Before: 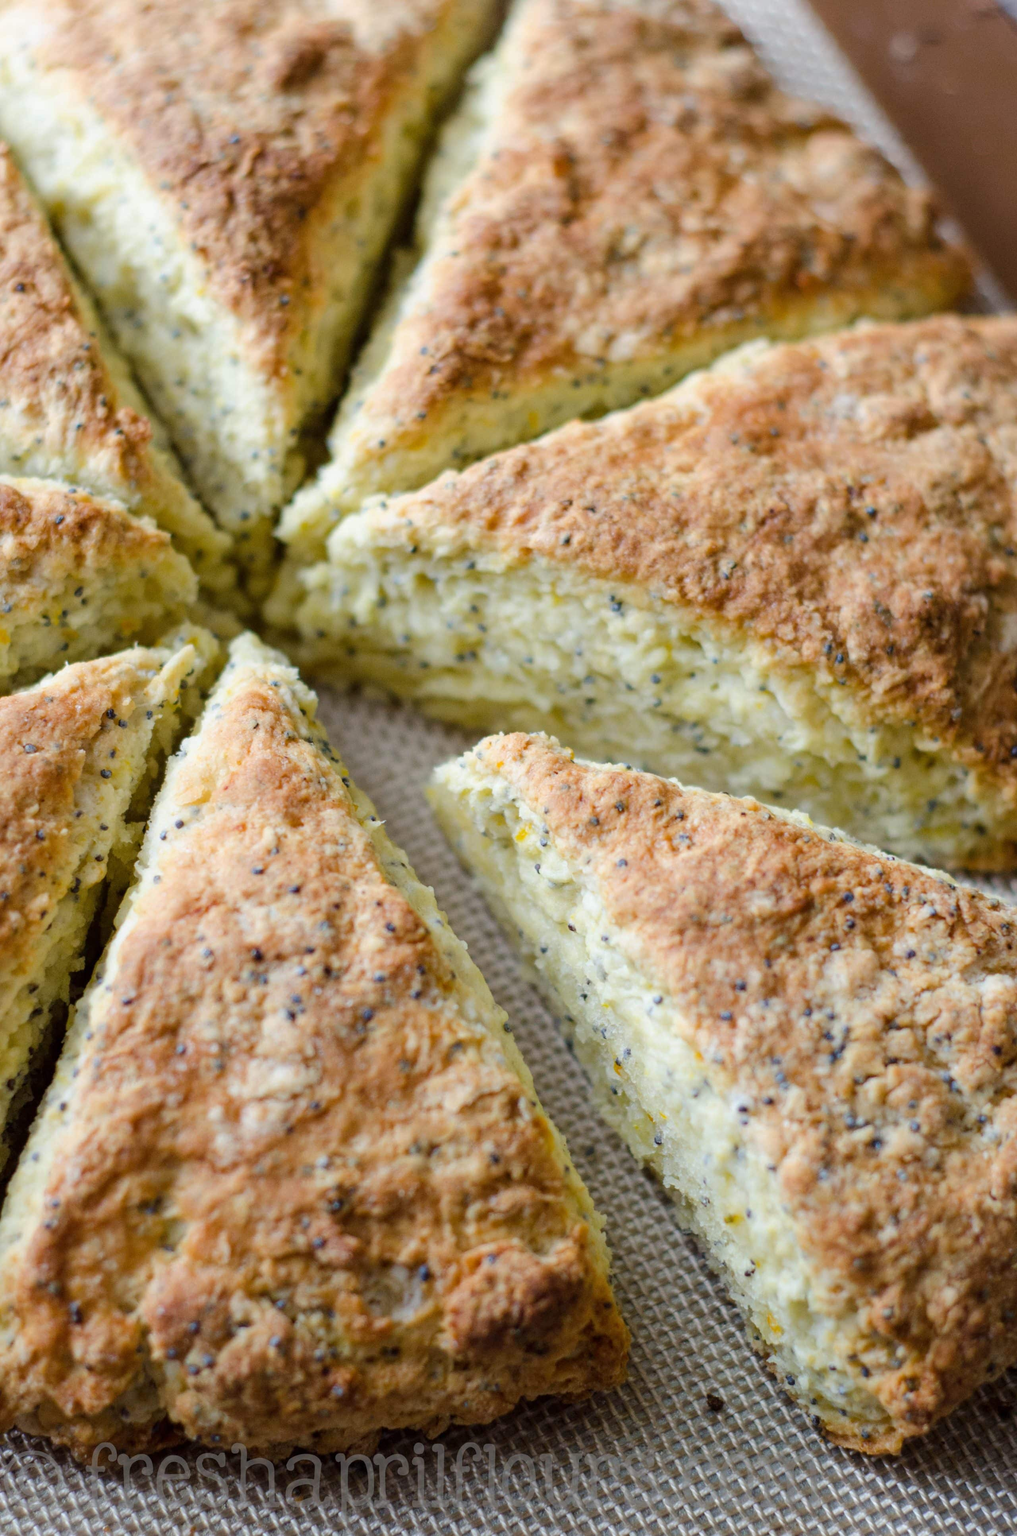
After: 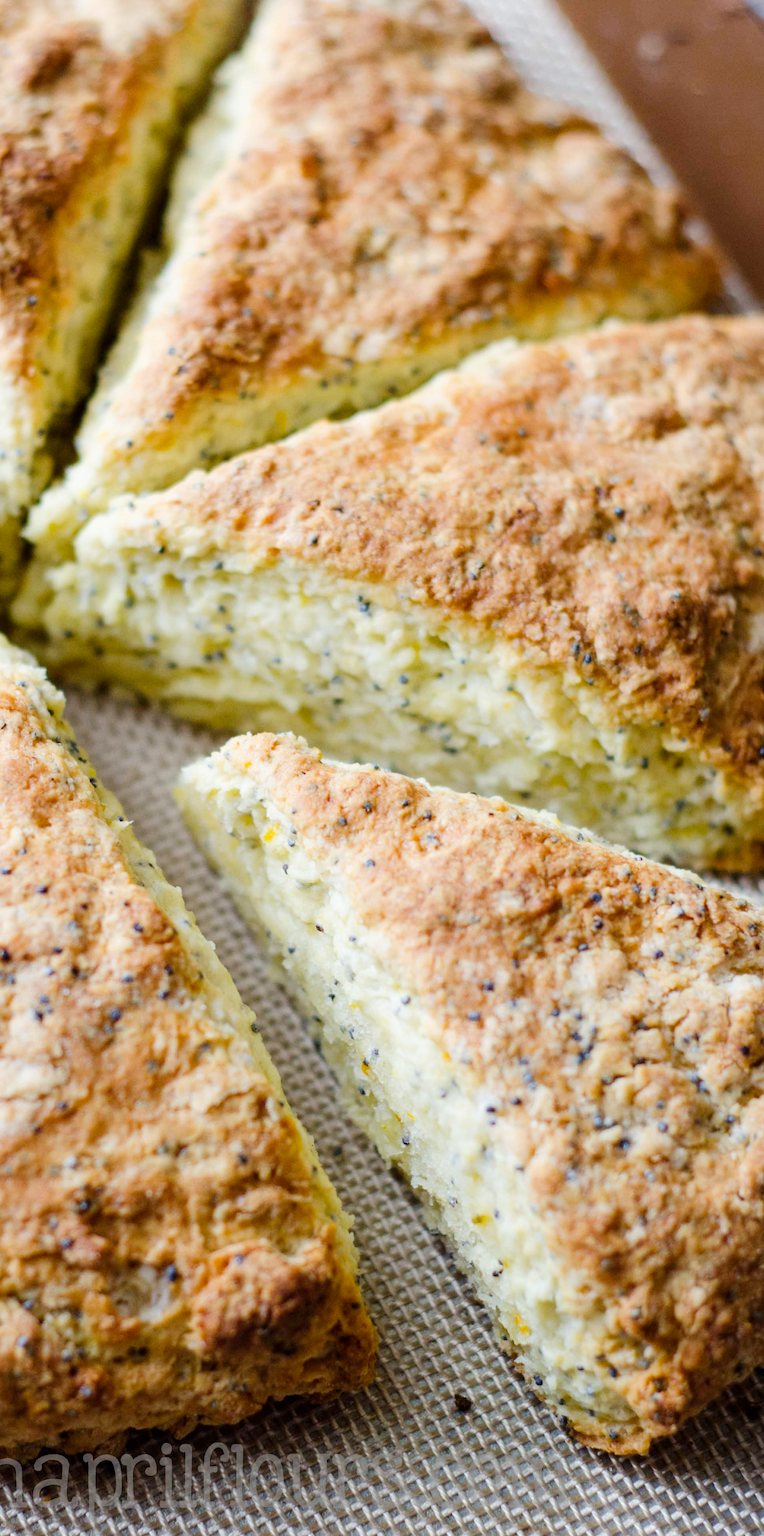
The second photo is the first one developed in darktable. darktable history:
crop and rotate: left 24.855%
tone curve: curves: ch0 [(0, 0) (0.004, 0.001) (0.133, 0.112) (0.325, 0.362) (0.832, 0.893) (1, 1)], preserve colors none
